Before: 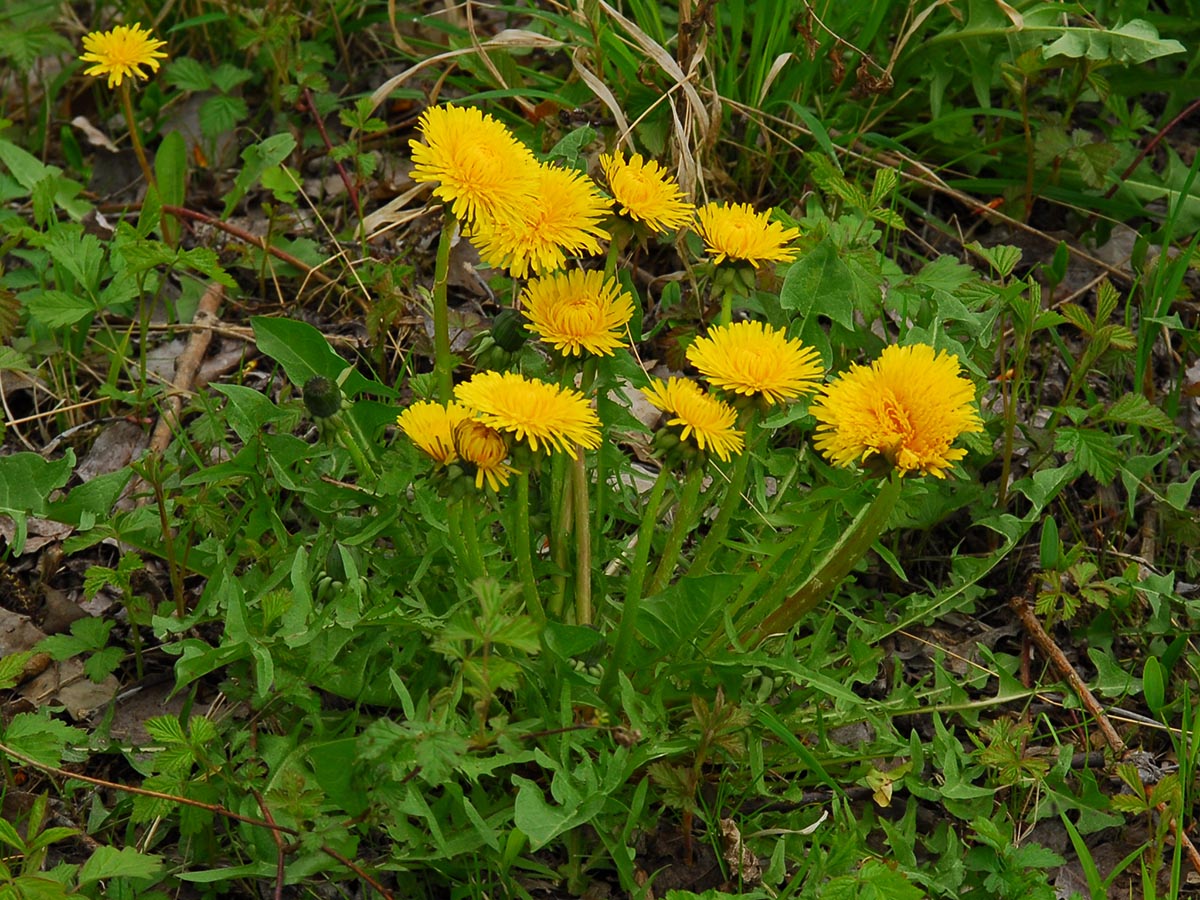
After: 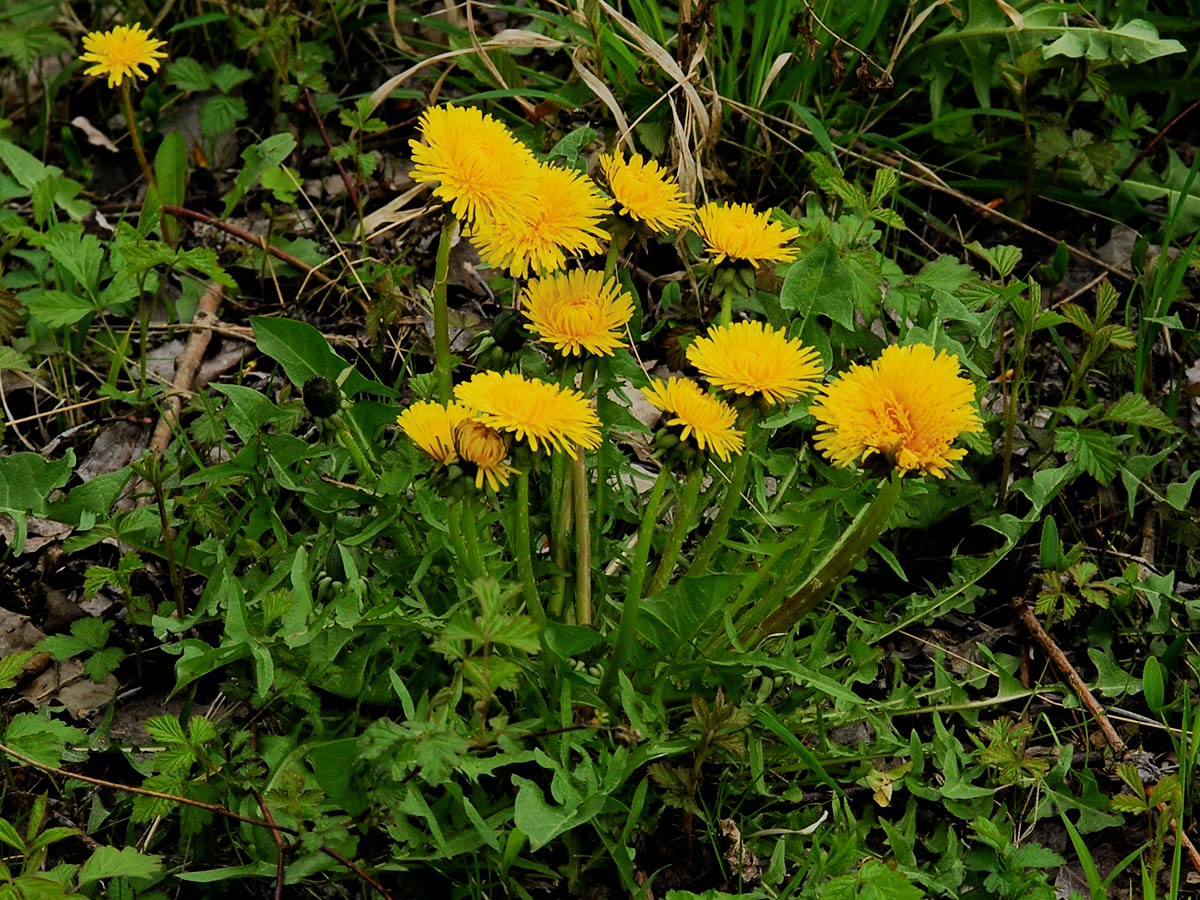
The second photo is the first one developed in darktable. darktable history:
filmic rgb: black relative exposure -5.01 EV, white relative exposure 3.99 EV, hardness 2.9, contrast 1.297
